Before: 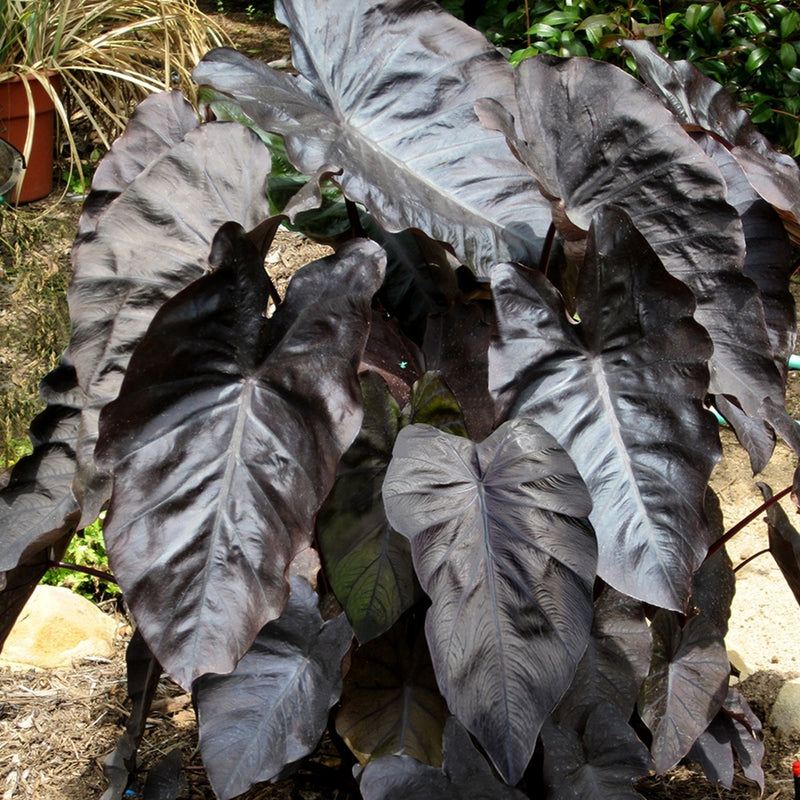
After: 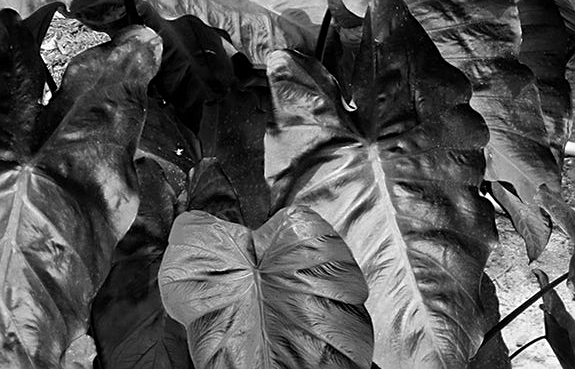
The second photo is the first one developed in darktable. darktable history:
crop and rotate: left 28.079%, top 26.842%, bottom 26.931%
sharpen: on, module defaults
tone equalizer: on, module defaults
color calibration: output gray [0.22, 0.42, 0.37, 0], illuminant same as pipeline (D50), adaptation XYZ, x 0.346, y 0.358, temperature 5013.48 K
